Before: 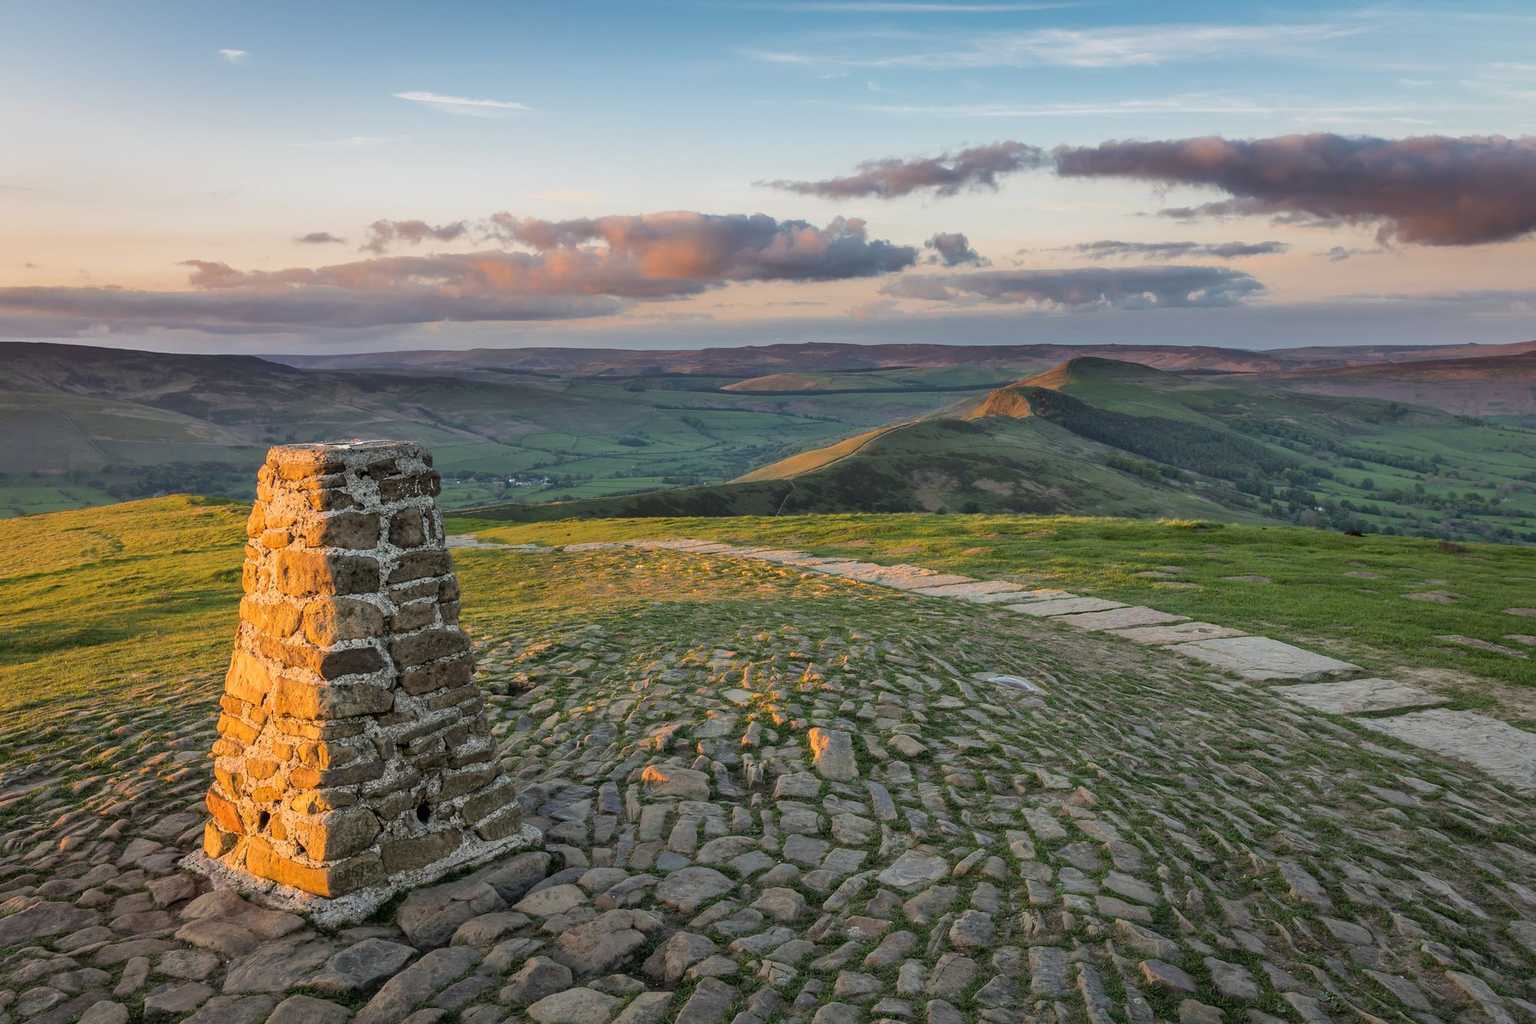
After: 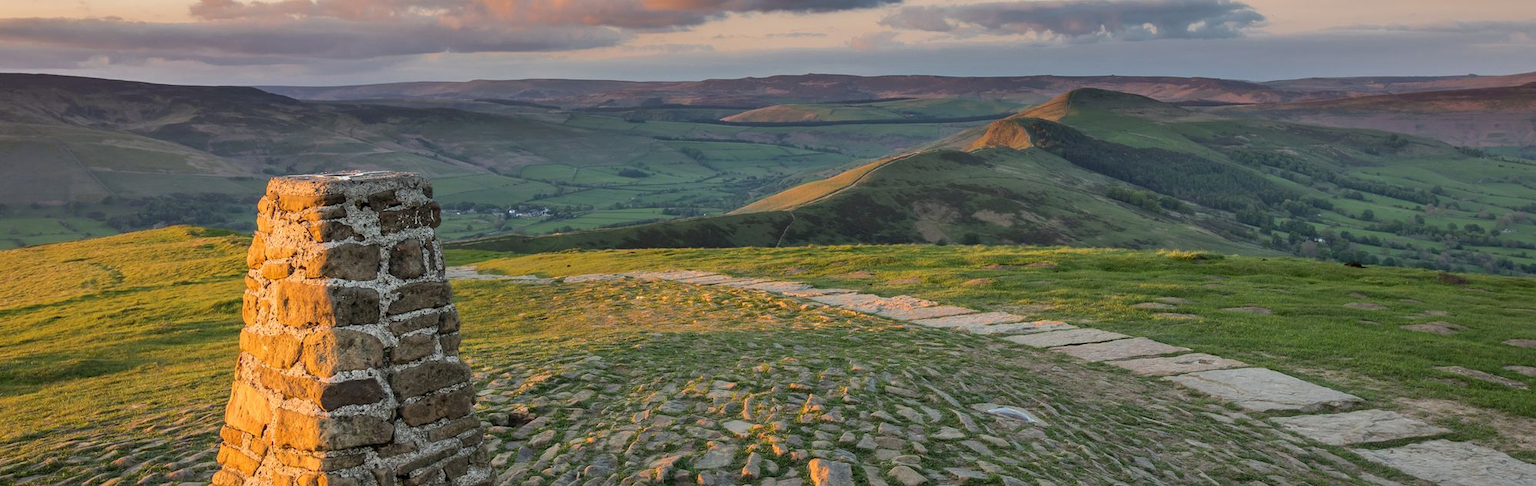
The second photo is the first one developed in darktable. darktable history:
crop and rotate: top 26.3%, bottom 26.066%
